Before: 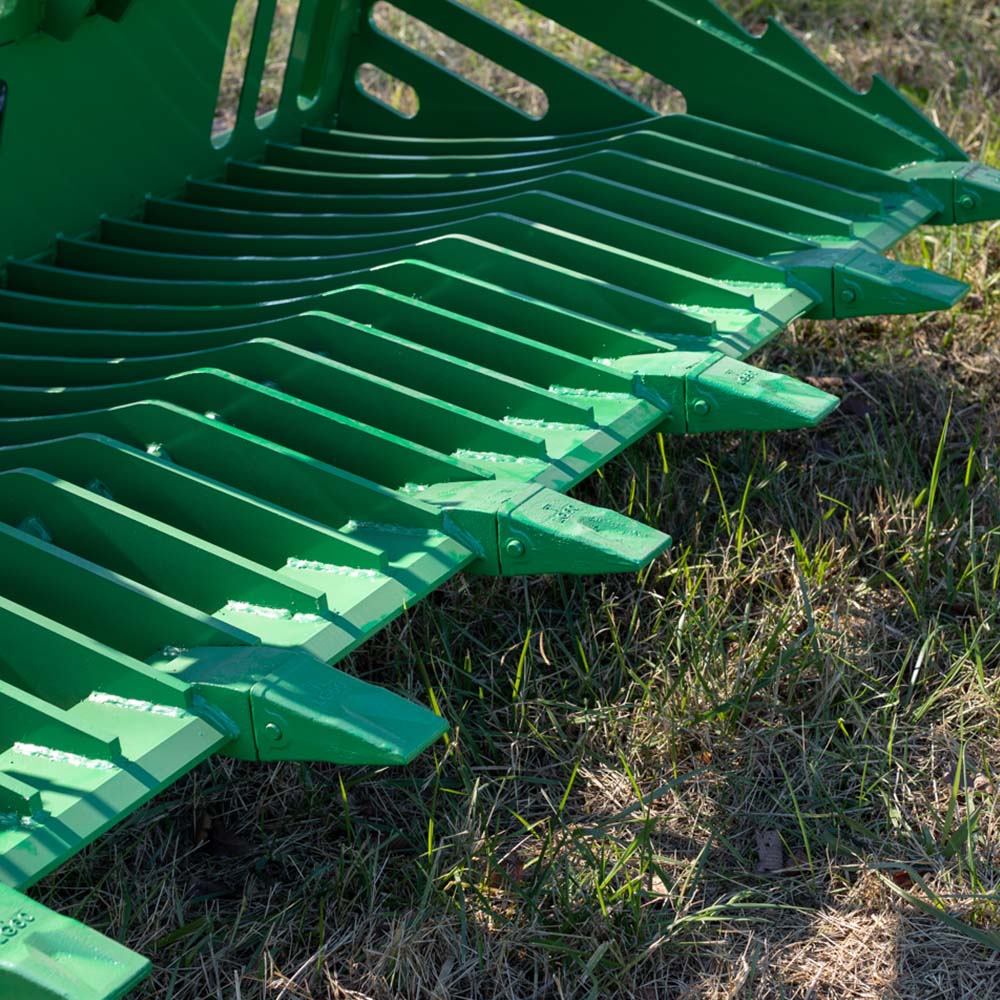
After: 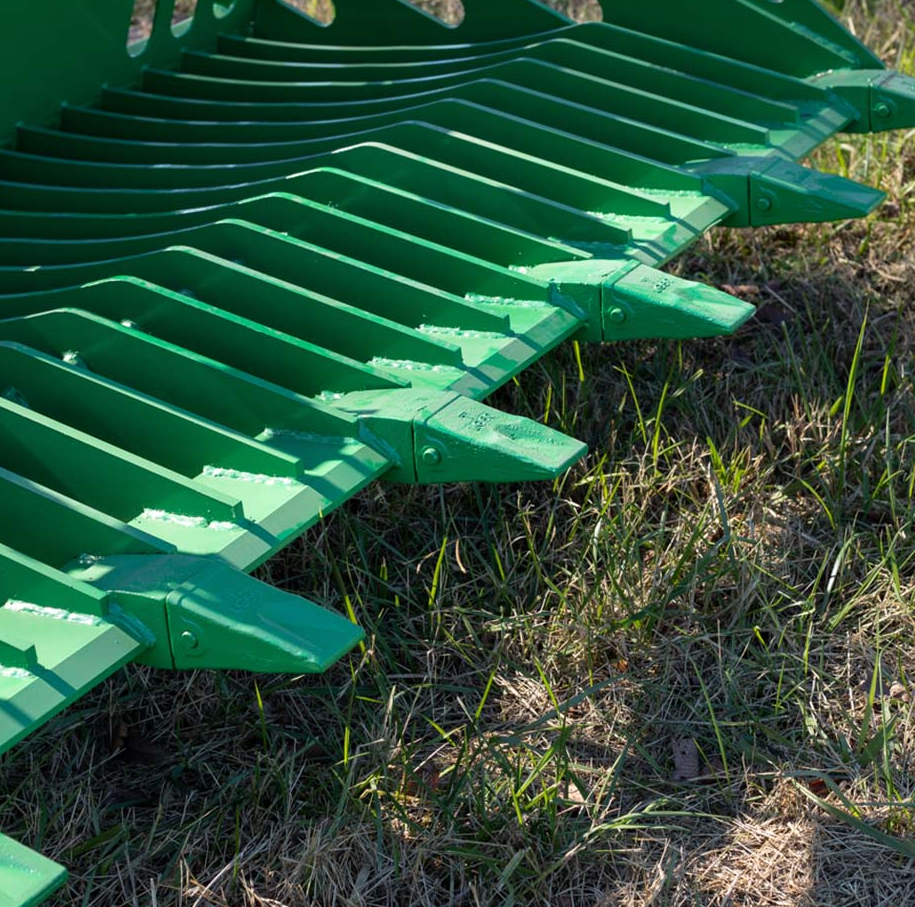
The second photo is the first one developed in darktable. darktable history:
crop and rotate: left 8.476%, top 9.281%
